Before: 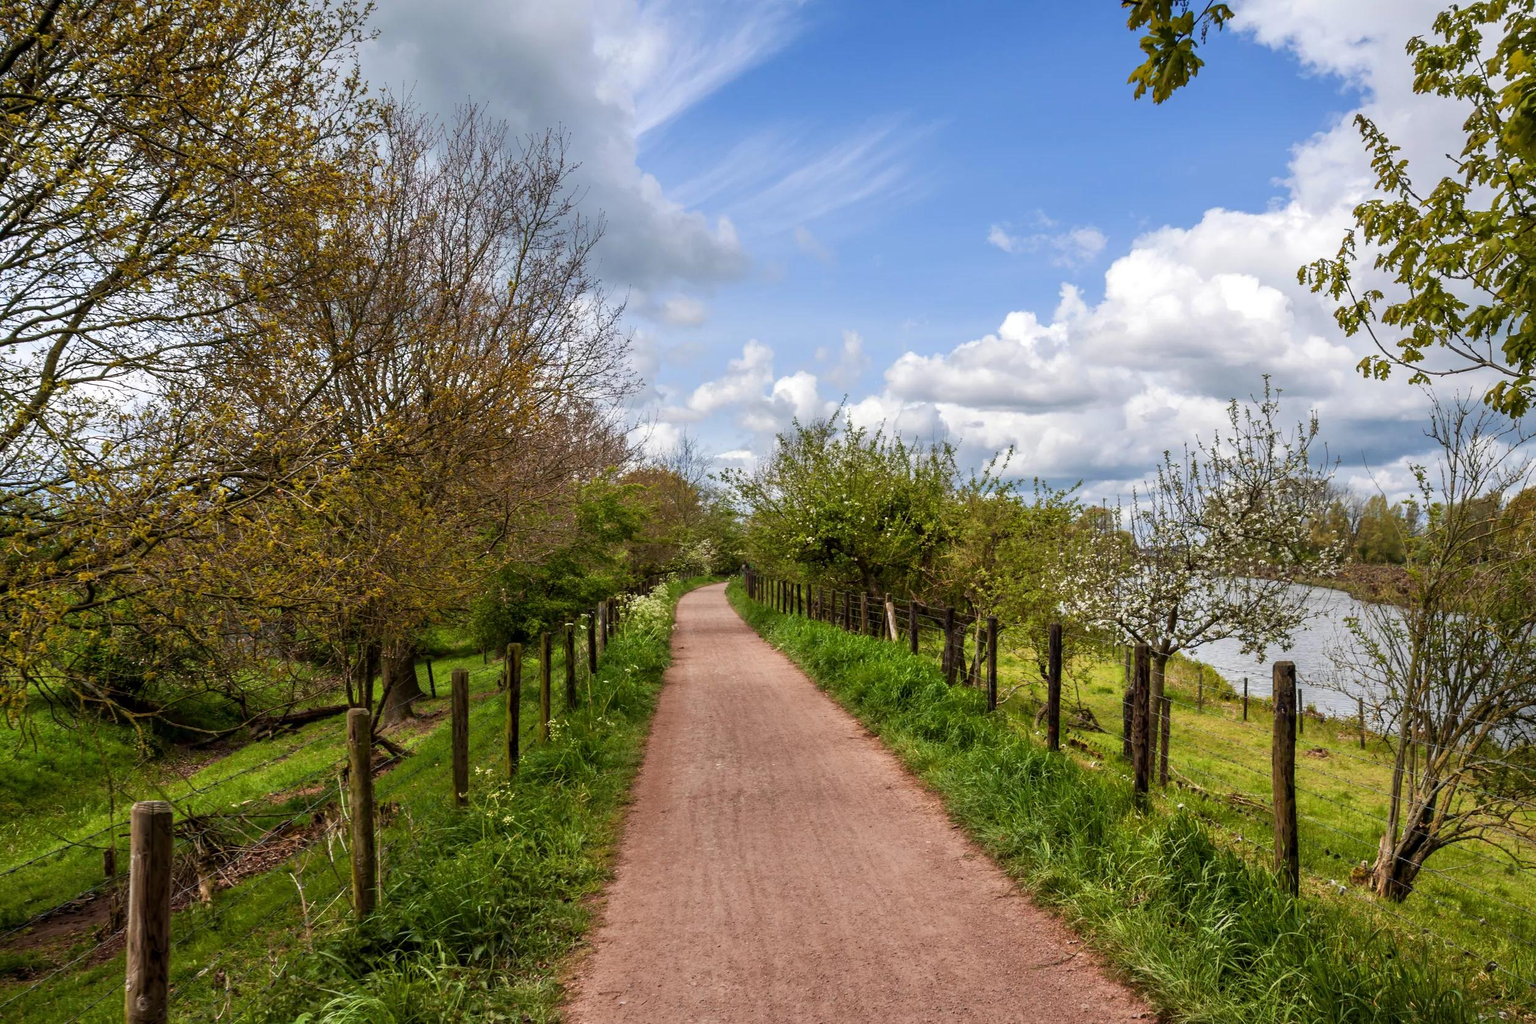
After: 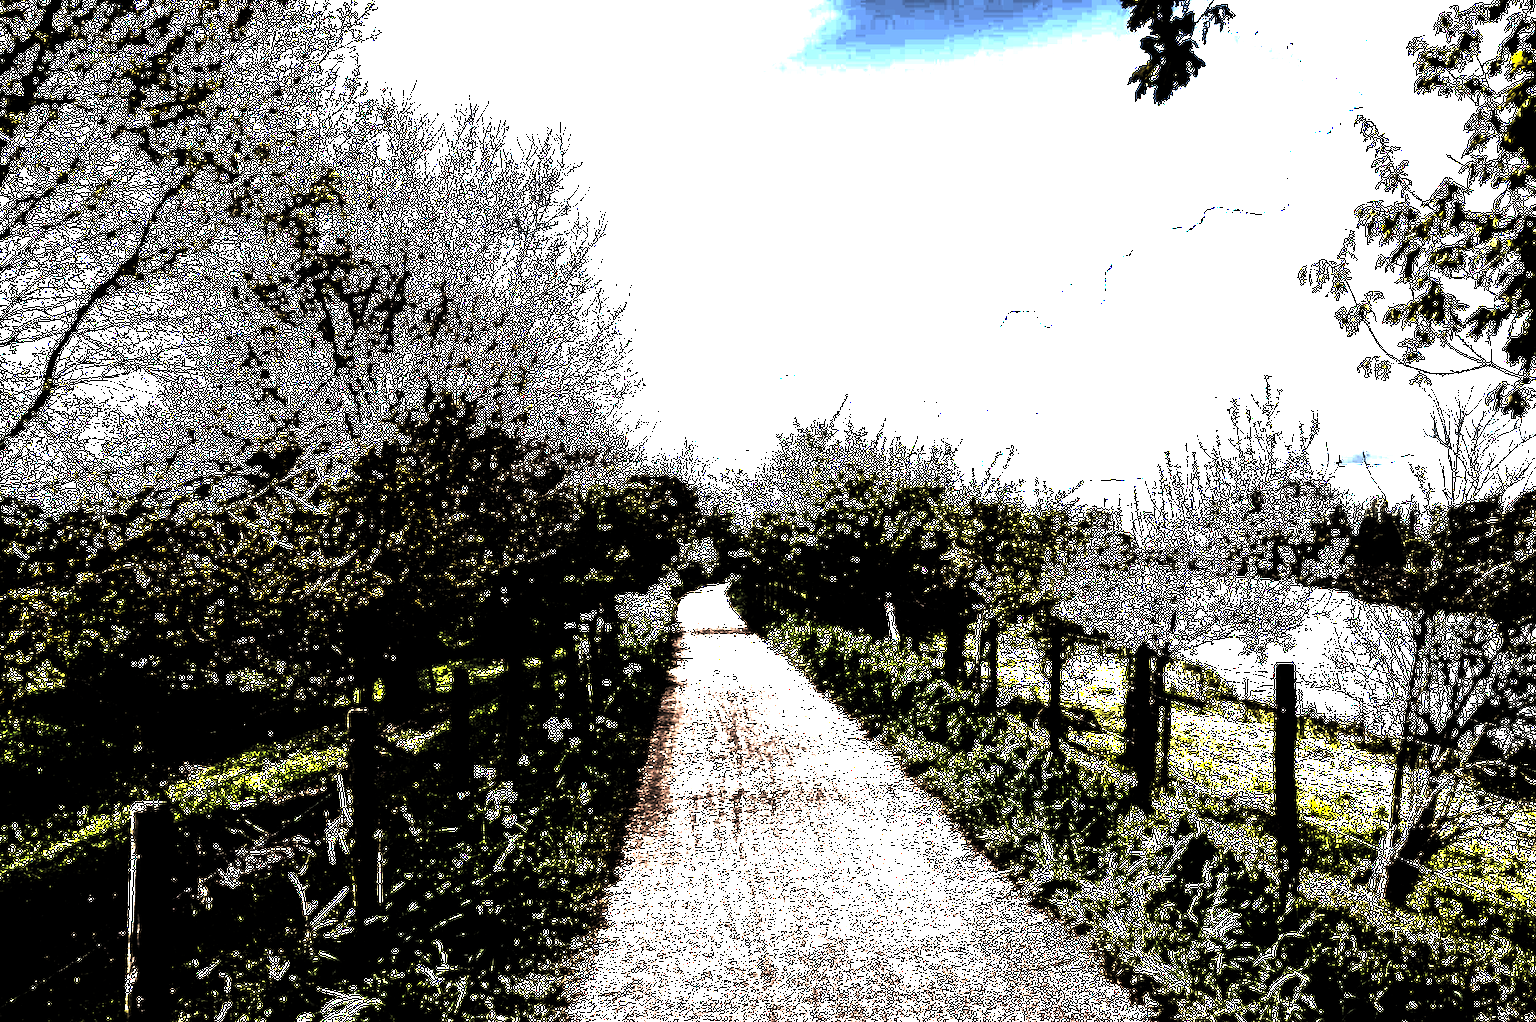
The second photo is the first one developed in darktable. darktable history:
crop: top 0.05%, bottom 0.098%
exposure: black level correction 0, exposure 2.088 EV, compensate exposure bias true, compensate highlight preservation false
shadows and highlights: shadows 12, white point adjustment 1.2, highlights -0.36, soften with gaussian
levels: levels [0.721, 0.937, 0.997]
